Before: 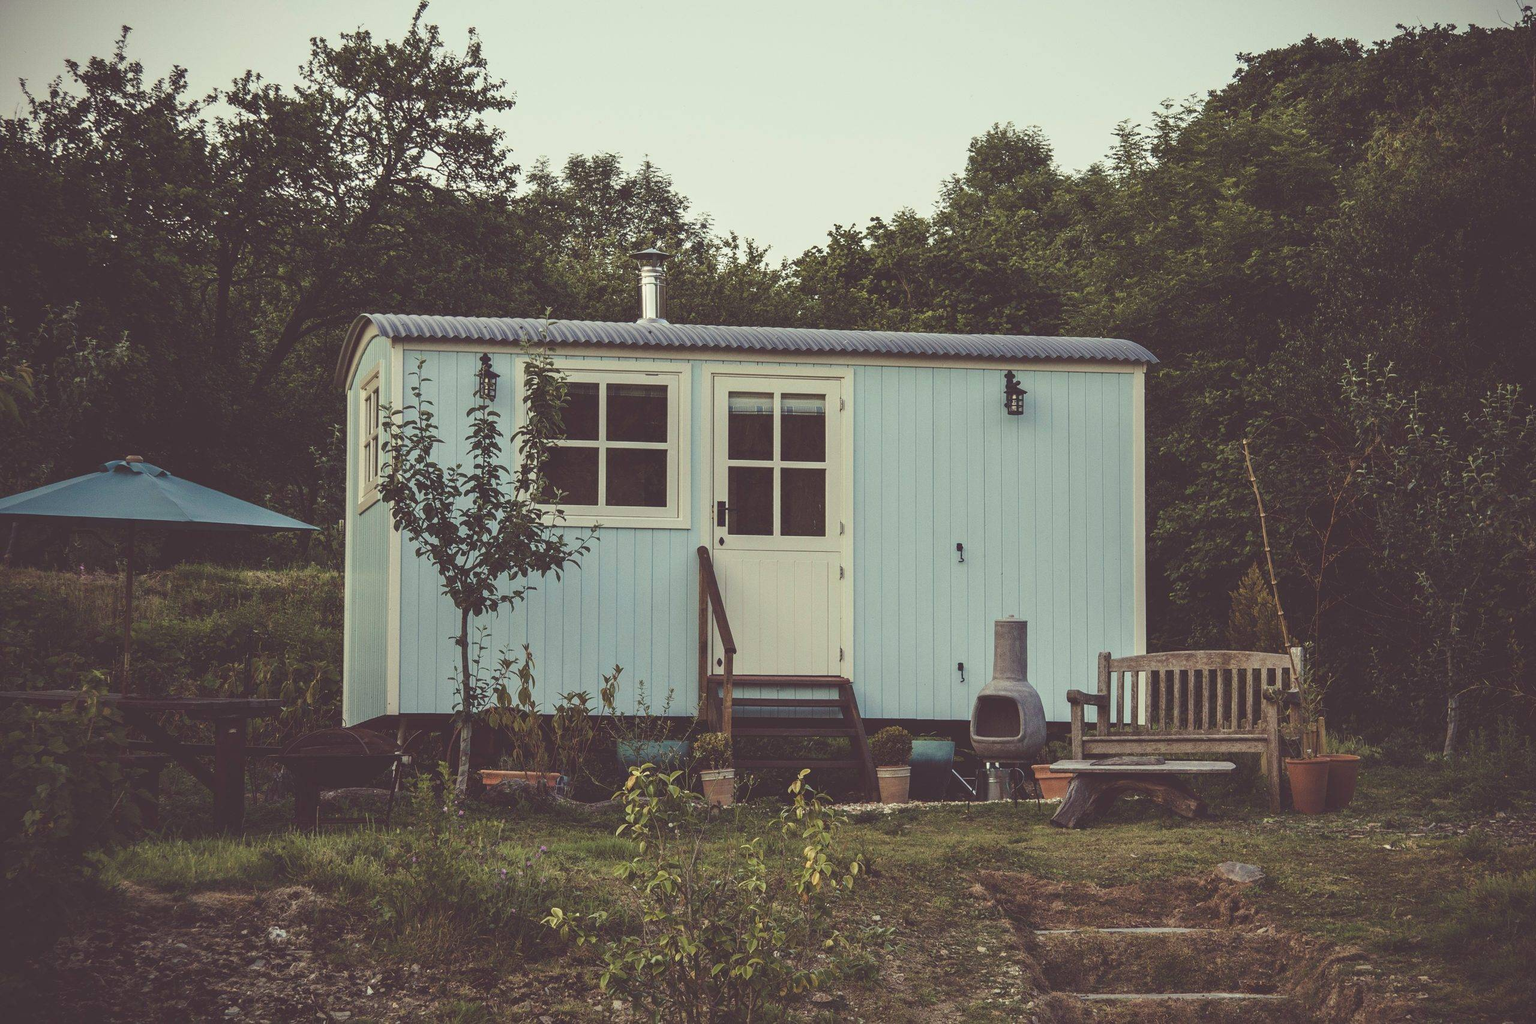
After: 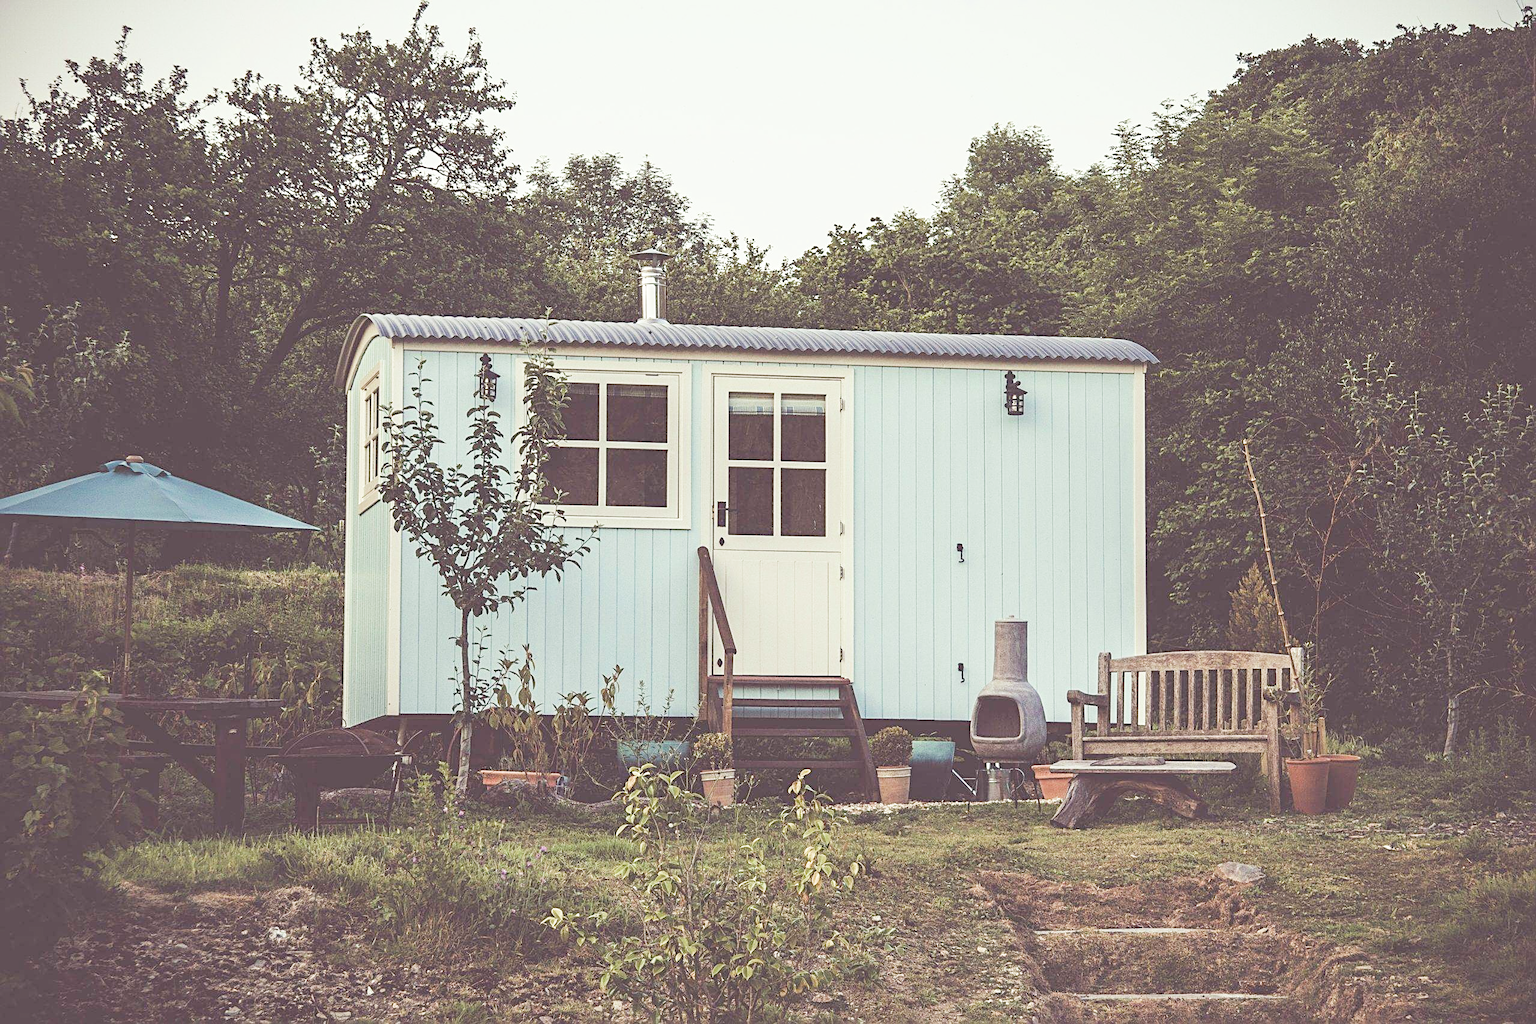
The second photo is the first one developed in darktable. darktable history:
filmic rgb: black relative exposure -7.65 EV, white relative exposure 4.56 EV, hardness 3.61, contrast 1.113, add noise in highlights 0.001, color science v3 (2019), use custom middle-gray values true, contrast in highlights soft
exposure: black level correction 0, exposure 1.361 EV, compensate exposure bias true, compensate highlight preservation false
sharpen: radius 2.774
